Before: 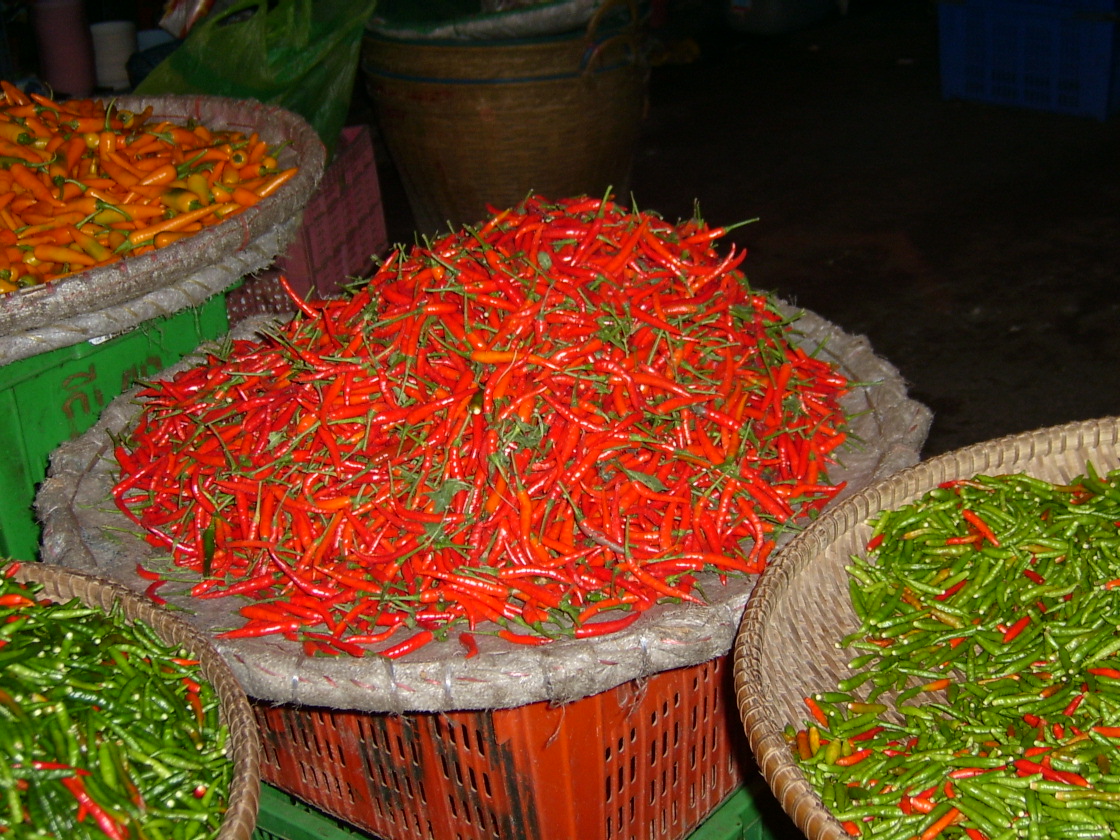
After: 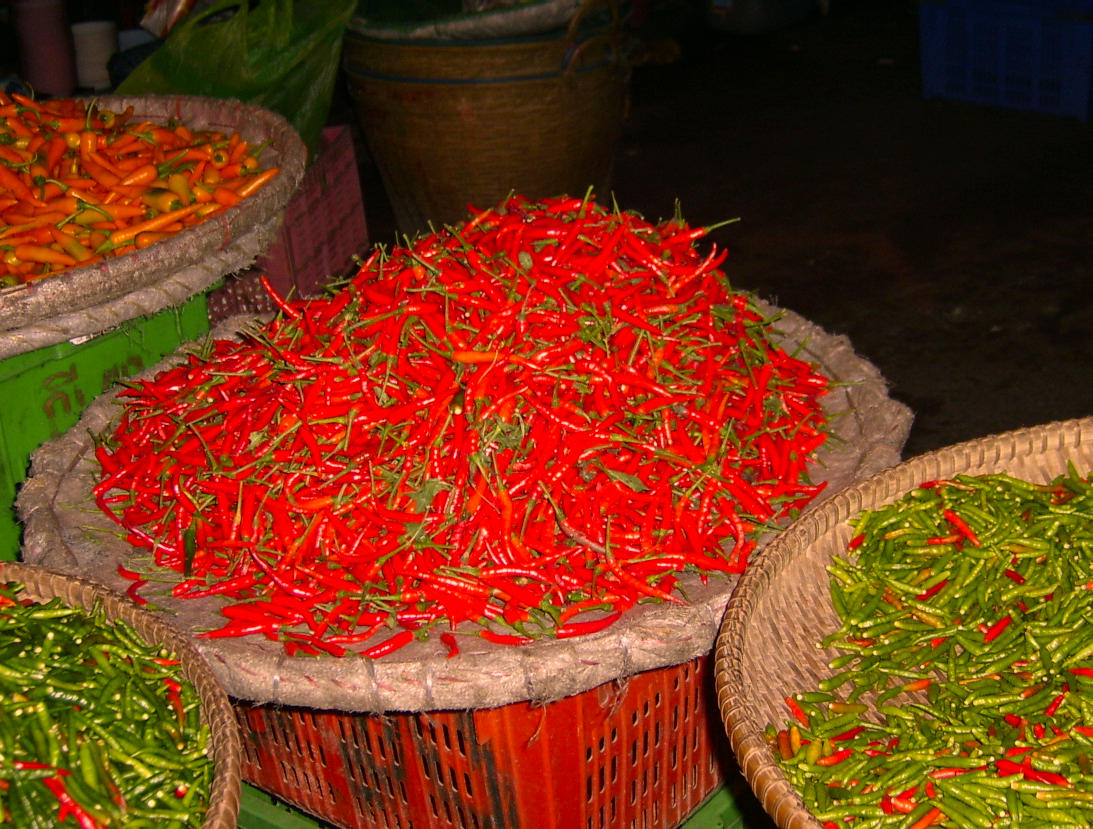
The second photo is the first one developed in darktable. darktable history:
color correction: highlights a* 21.88, highlights b* 22.25
crop and rotate: left 1.774%, right 0.633%, bottom 1.28%
